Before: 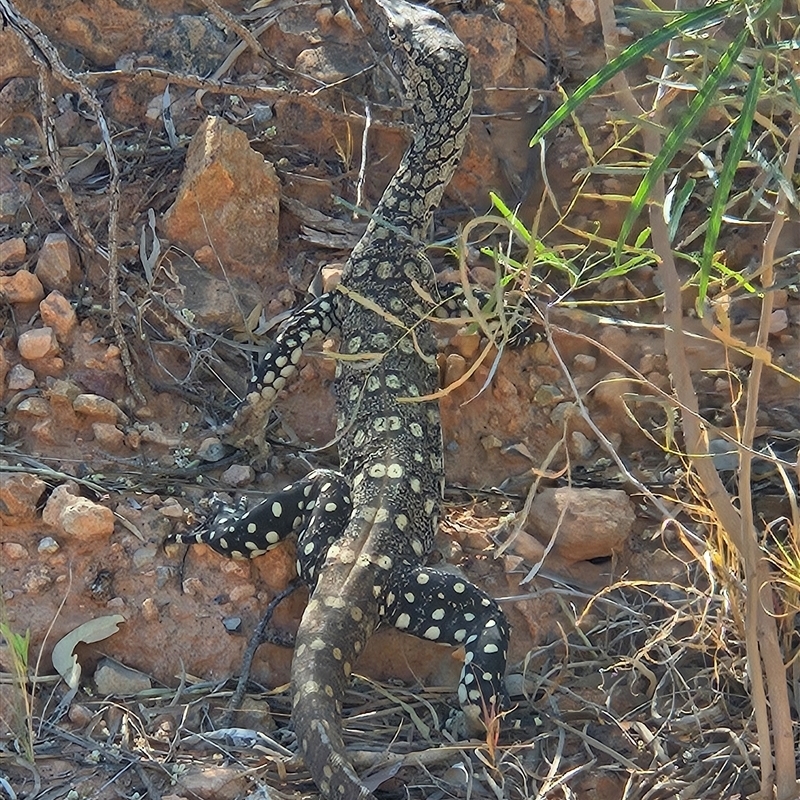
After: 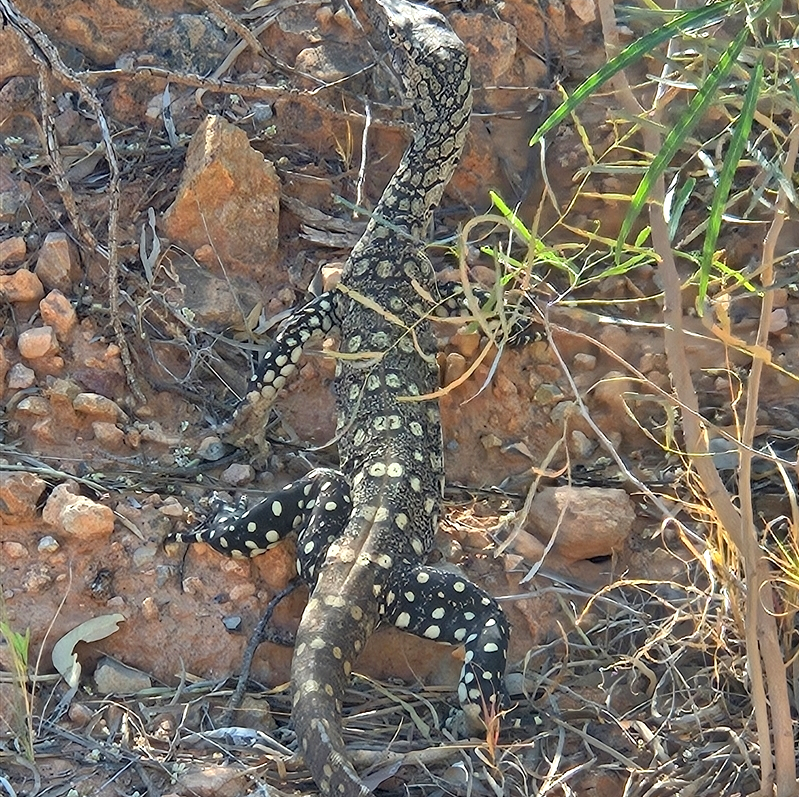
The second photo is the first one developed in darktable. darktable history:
exposure: black level correction 0.004, exposure 0.386 EV, compensate highlight preservation false
crop: top 0.177%, bottom 0.193%
